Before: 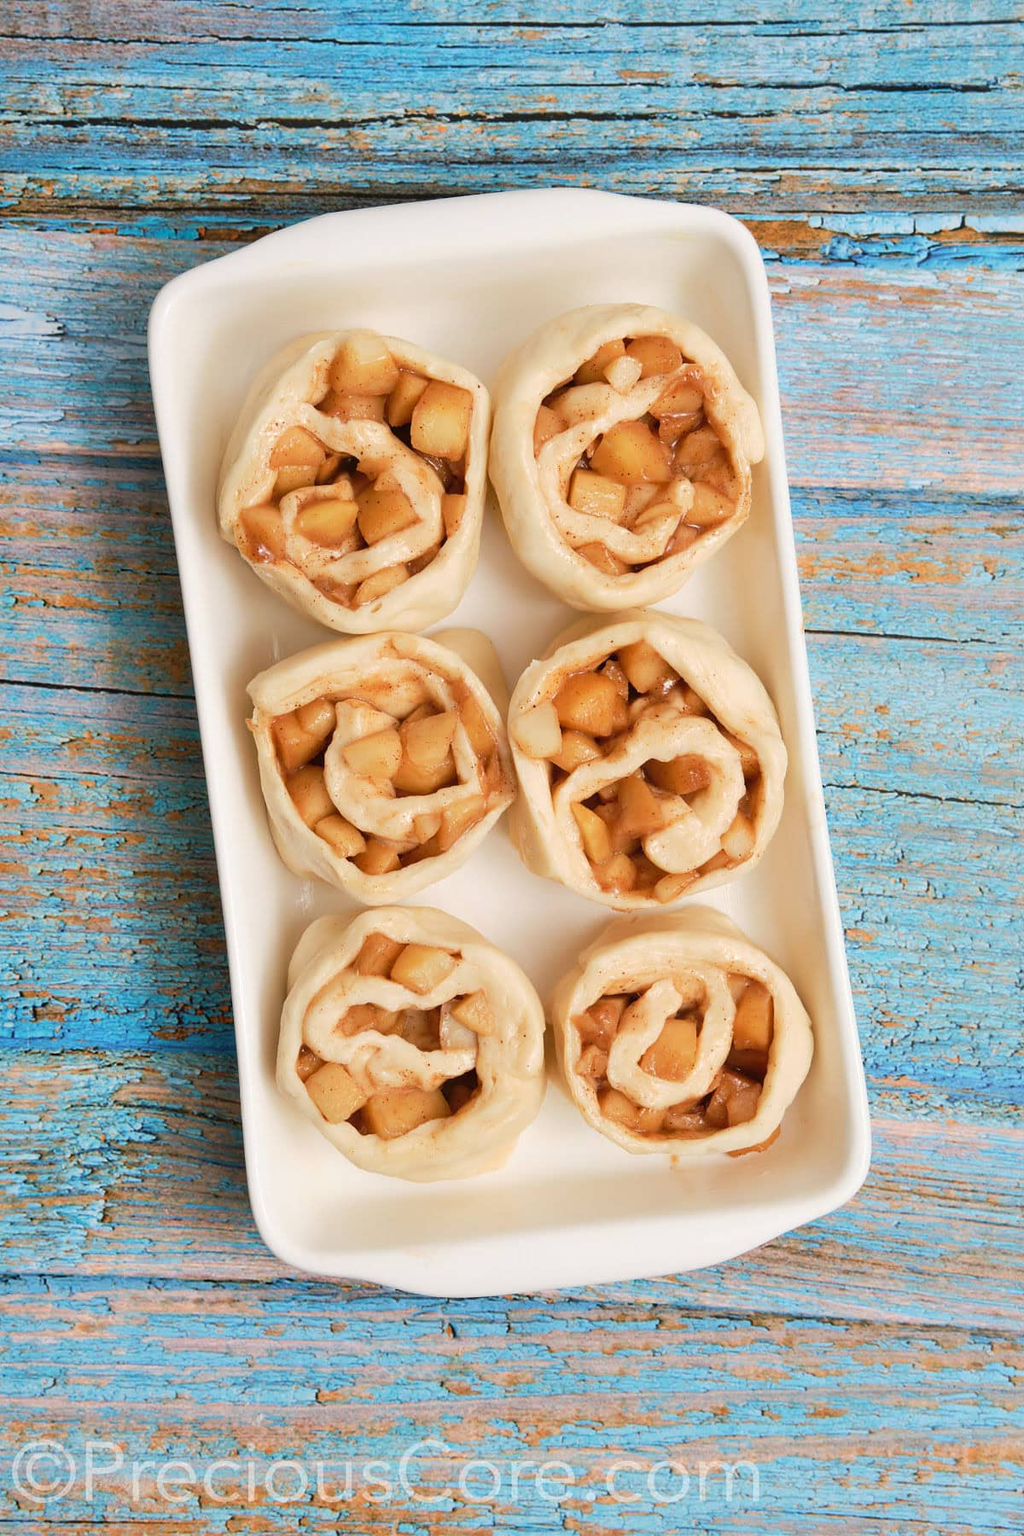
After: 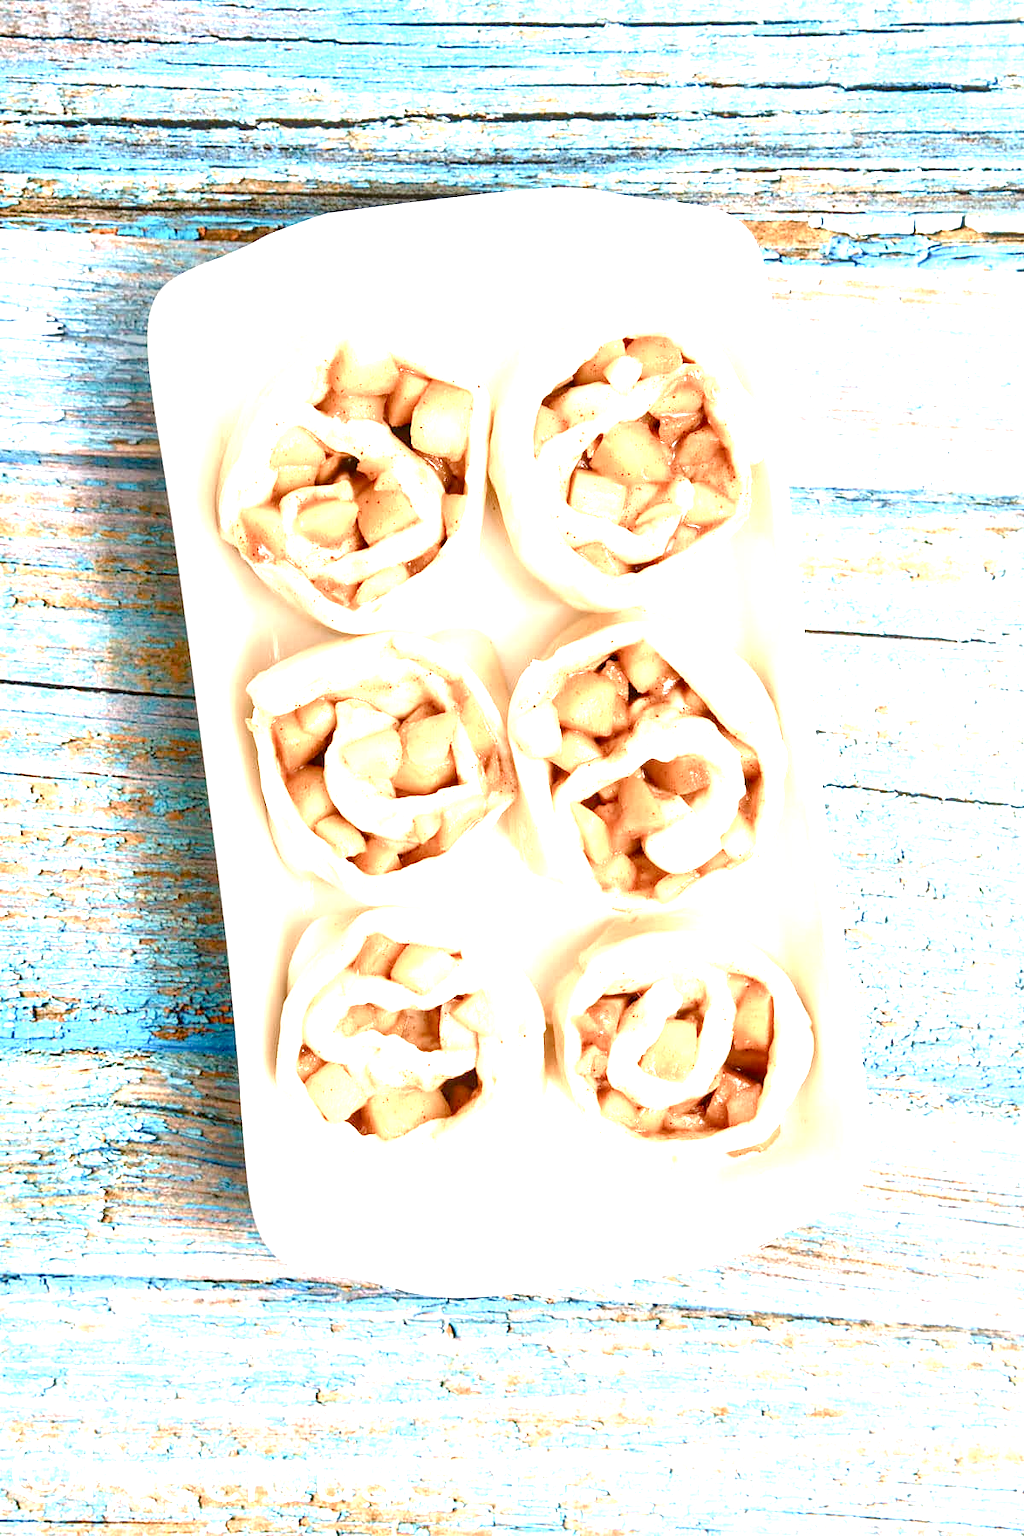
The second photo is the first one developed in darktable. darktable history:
color balance rgb: perceptual saturation grading › global saturation 20%, perceptual saturation grading › highlights -49.812%, perceptual saturation grading › shadows 24.356%, global vibrance 20%
exposure: black level correction 0, exposure 1.741 EV, compensate highlight preservation false
local contrast: highlights 25%, shadows 75%, midtone range 0.749
